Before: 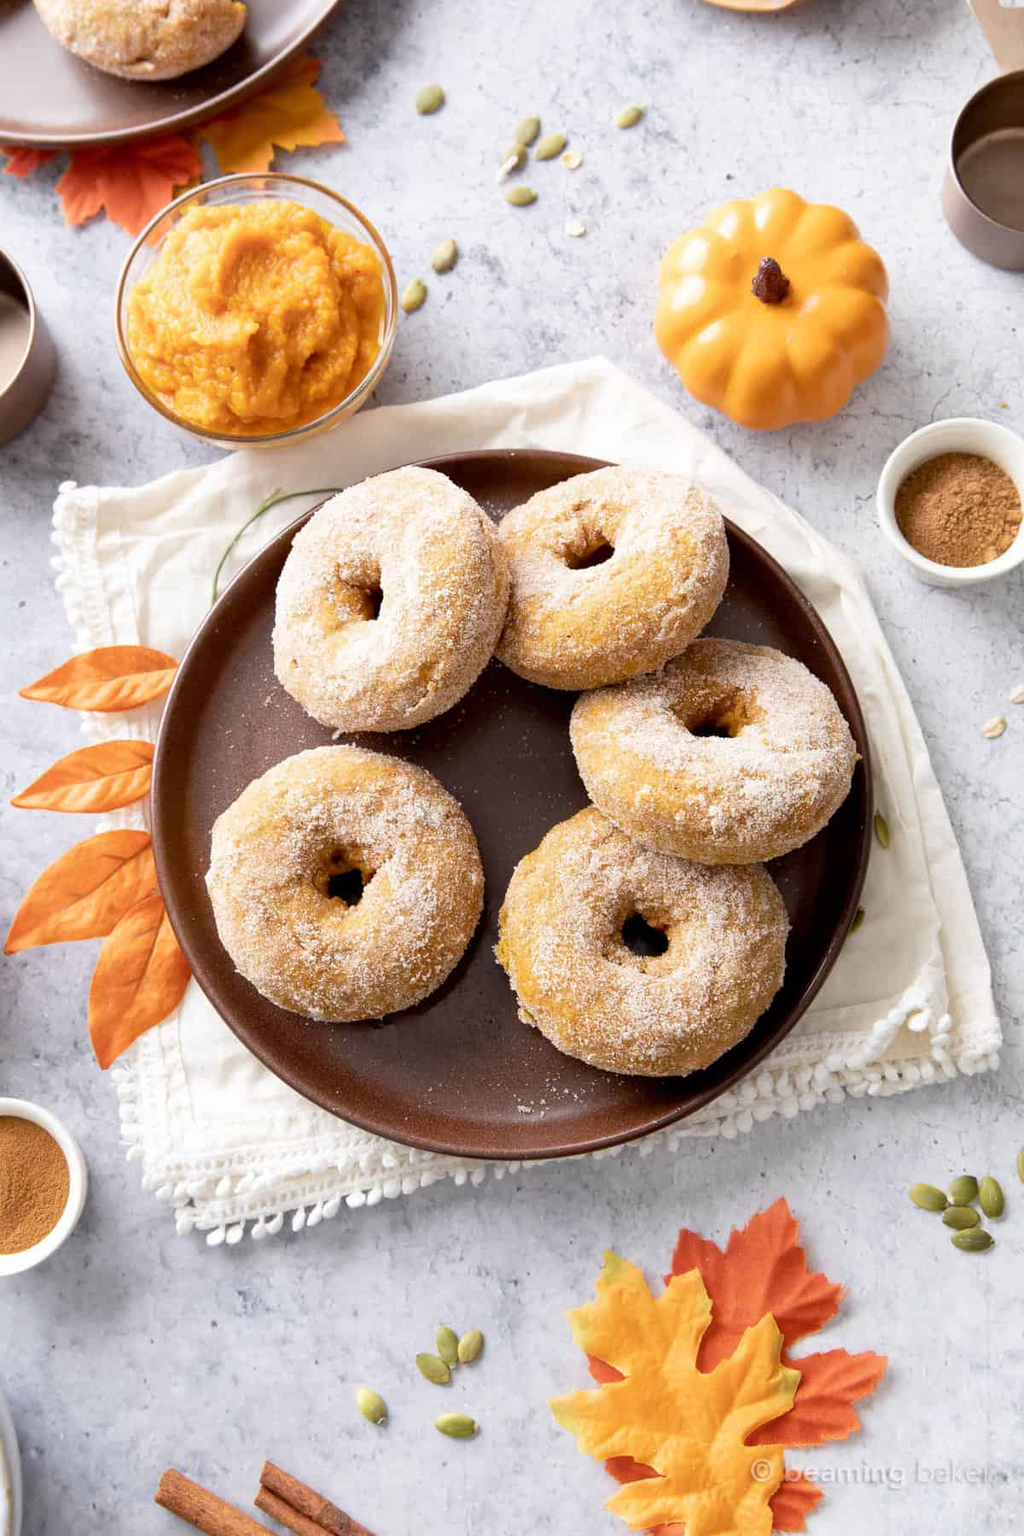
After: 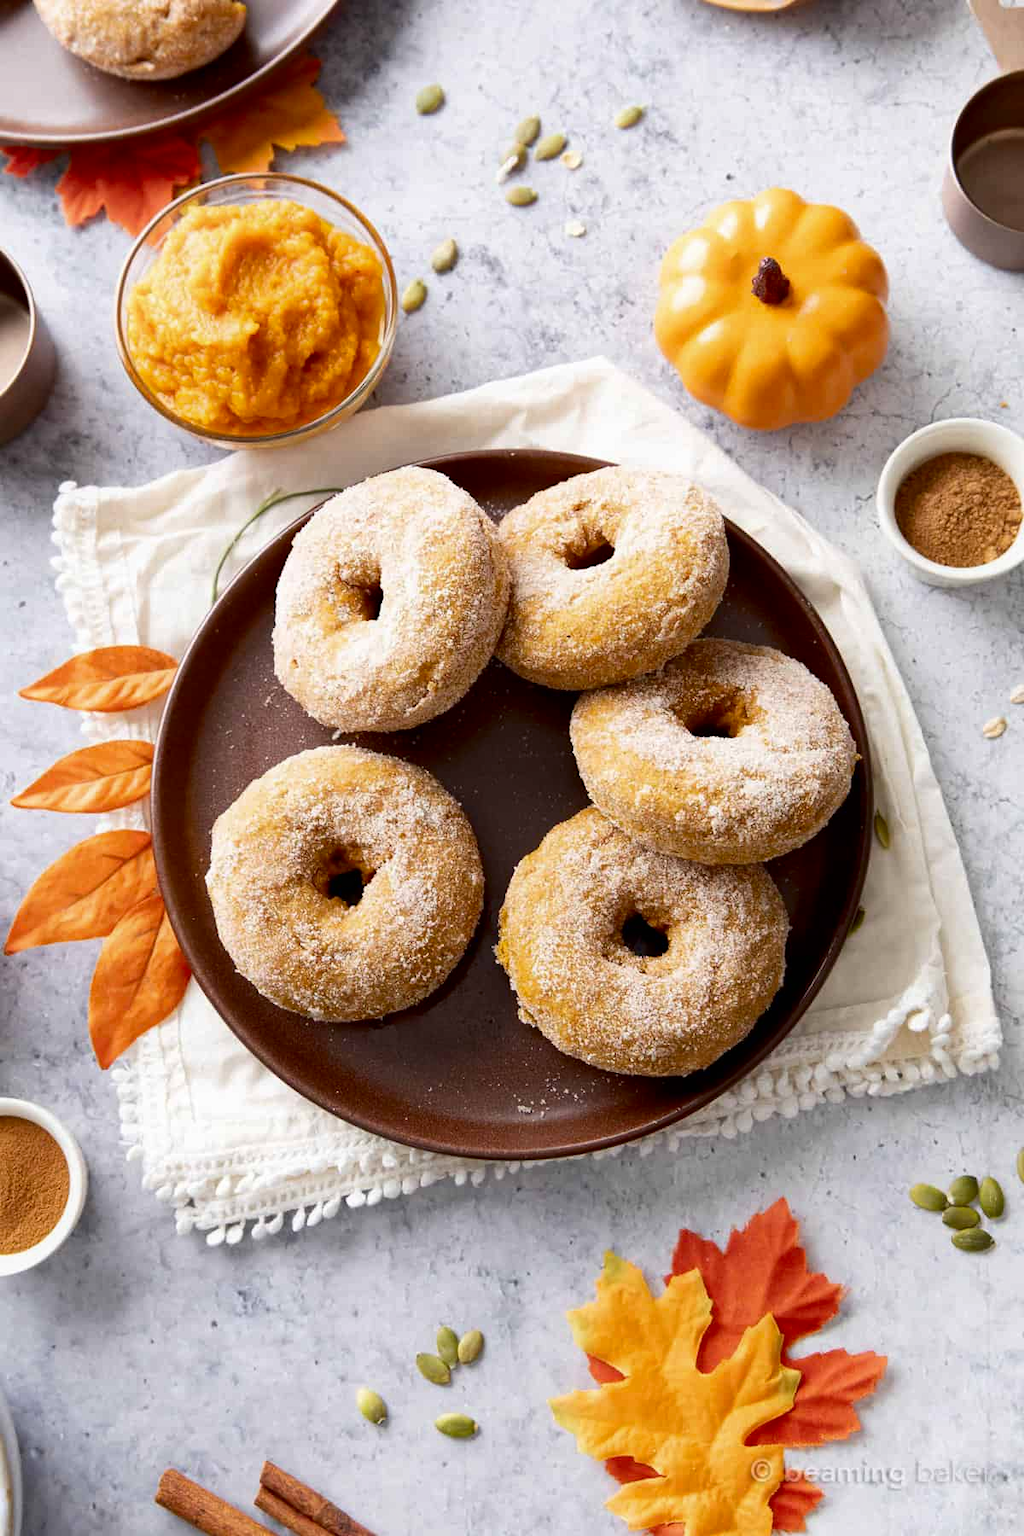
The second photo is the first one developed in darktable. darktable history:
contrast equalizer: octaves 7, y [[0.5, 0.5, 0.472, 0.5, 0.5, 0.5], [0.5 ×6], [0.5 ×6], [0 ×6], [0 ×6]]
contrast brightness saturation: contrast 0.069, brightness -0.142, saturation 0.115
